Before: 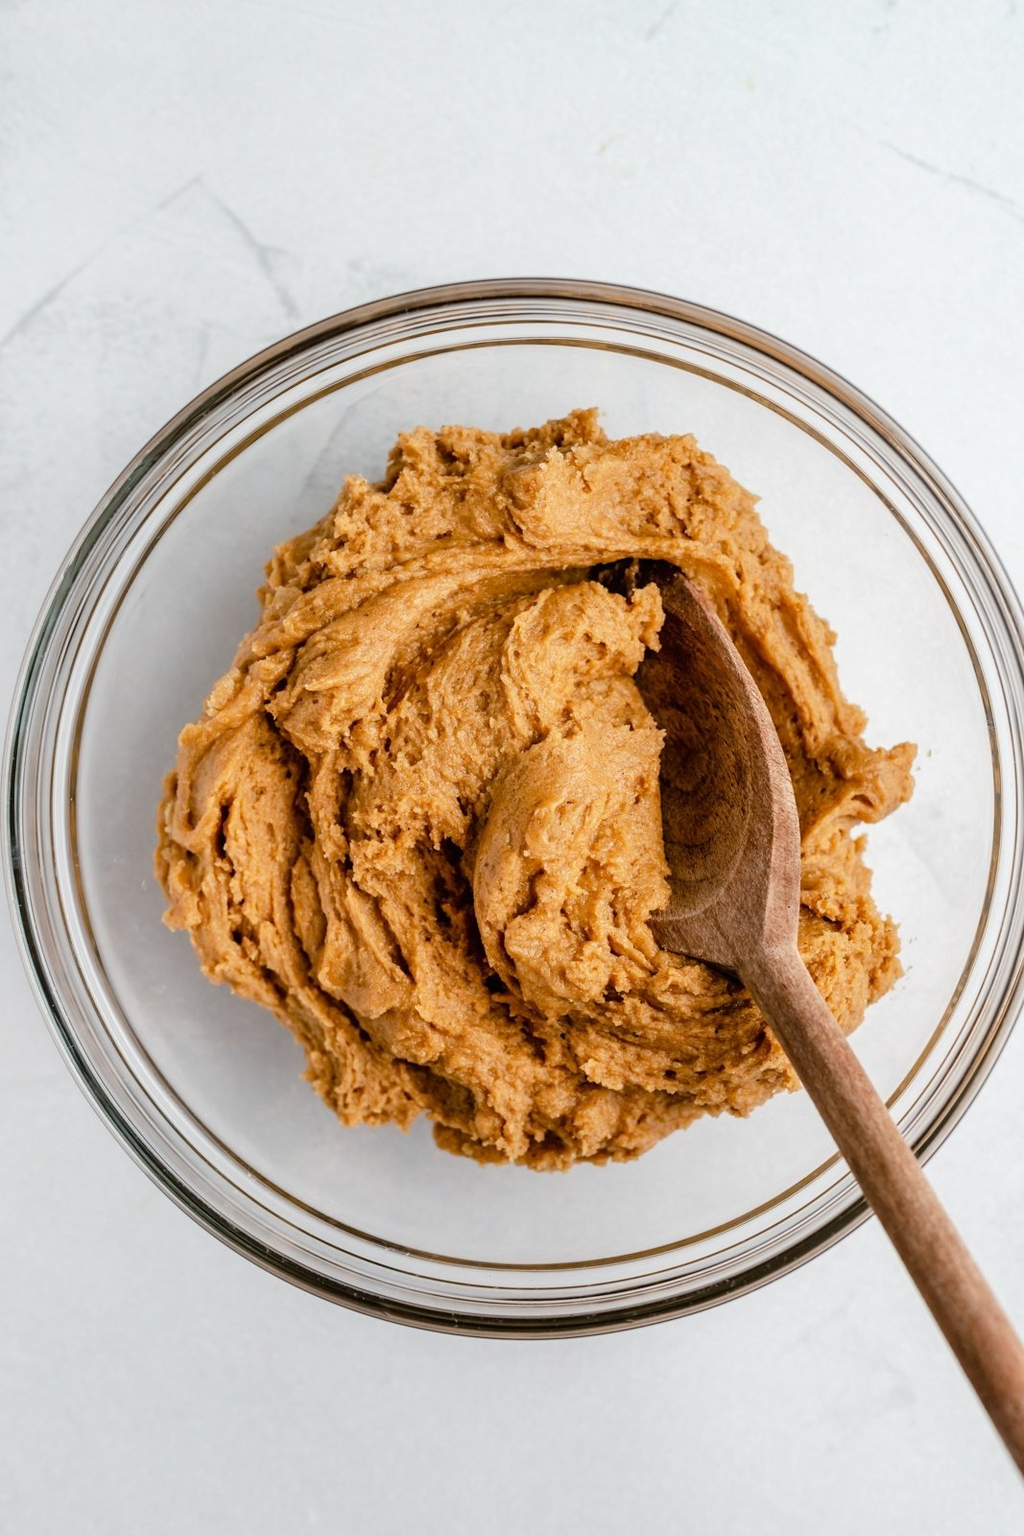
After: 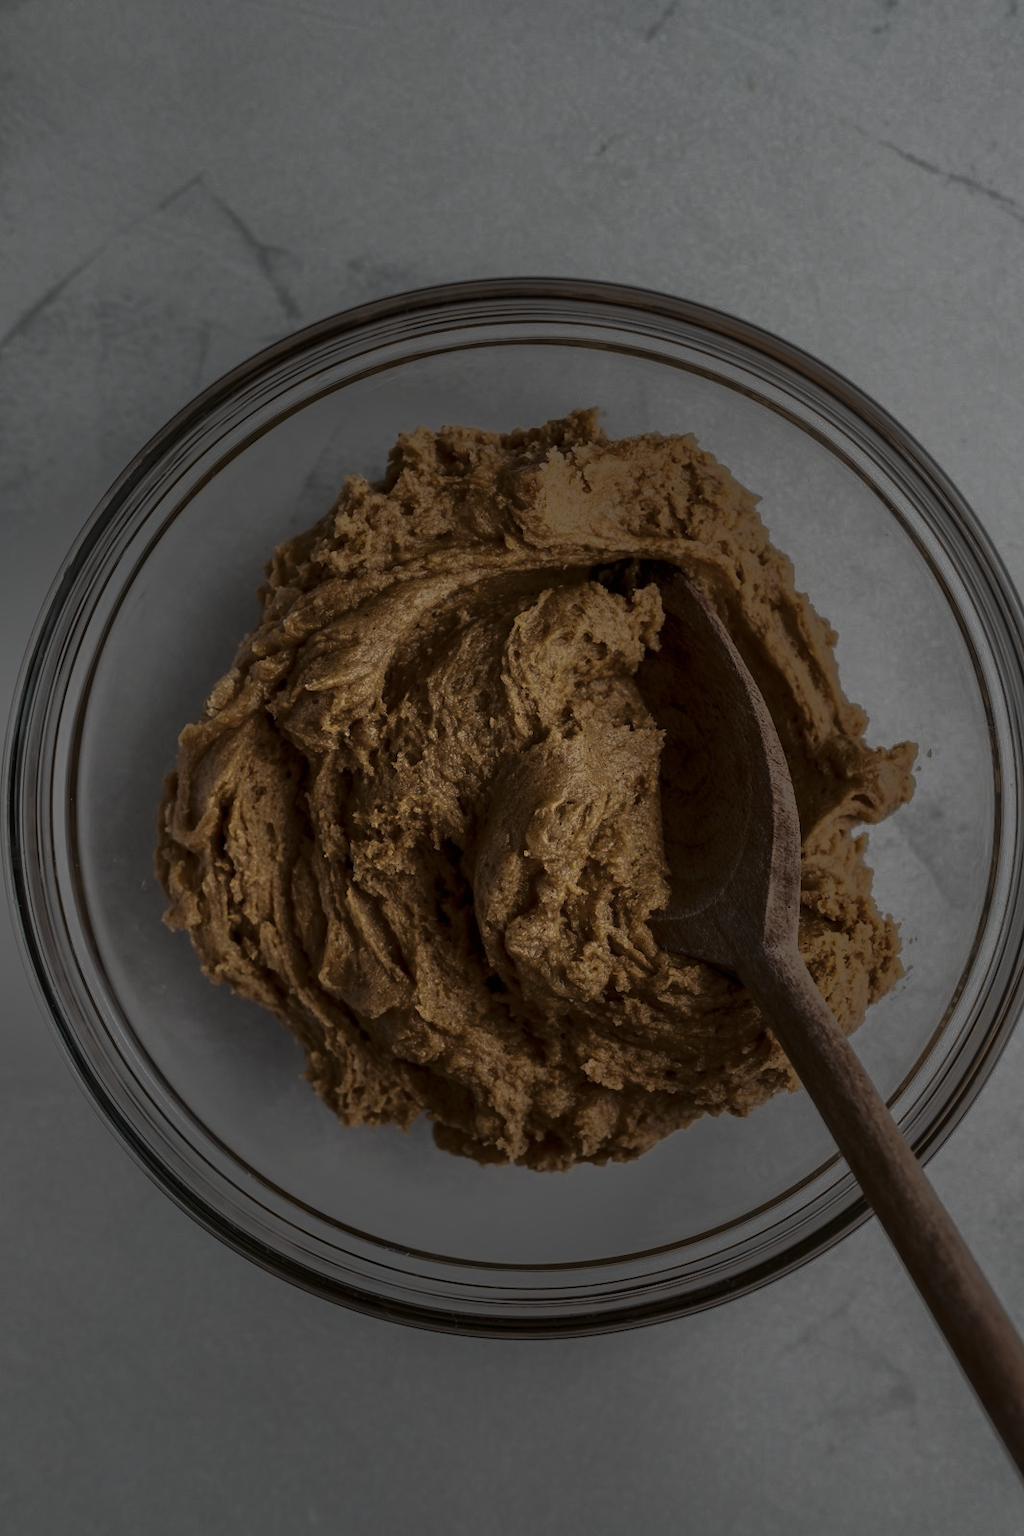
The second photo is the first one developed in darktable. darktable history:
tone equalizer: -7 EV -0.63 EV, -6 EV 1 EV, -5 EV -0.45 EV, -4 EV 0.43 EV, -3 EV 0.41 EV, -2 EV 0.15 EV, -1 EV -0.15 EV, +0 EV -0.39 EV, smoothing diameter 25%, edges refinement/feathering 10, preserve details guided filter
tone curve: curves: ch0 [(0, 0) (0.765, 0.349) (1, 1)], color space Lab, linked channels, preserve colors none
